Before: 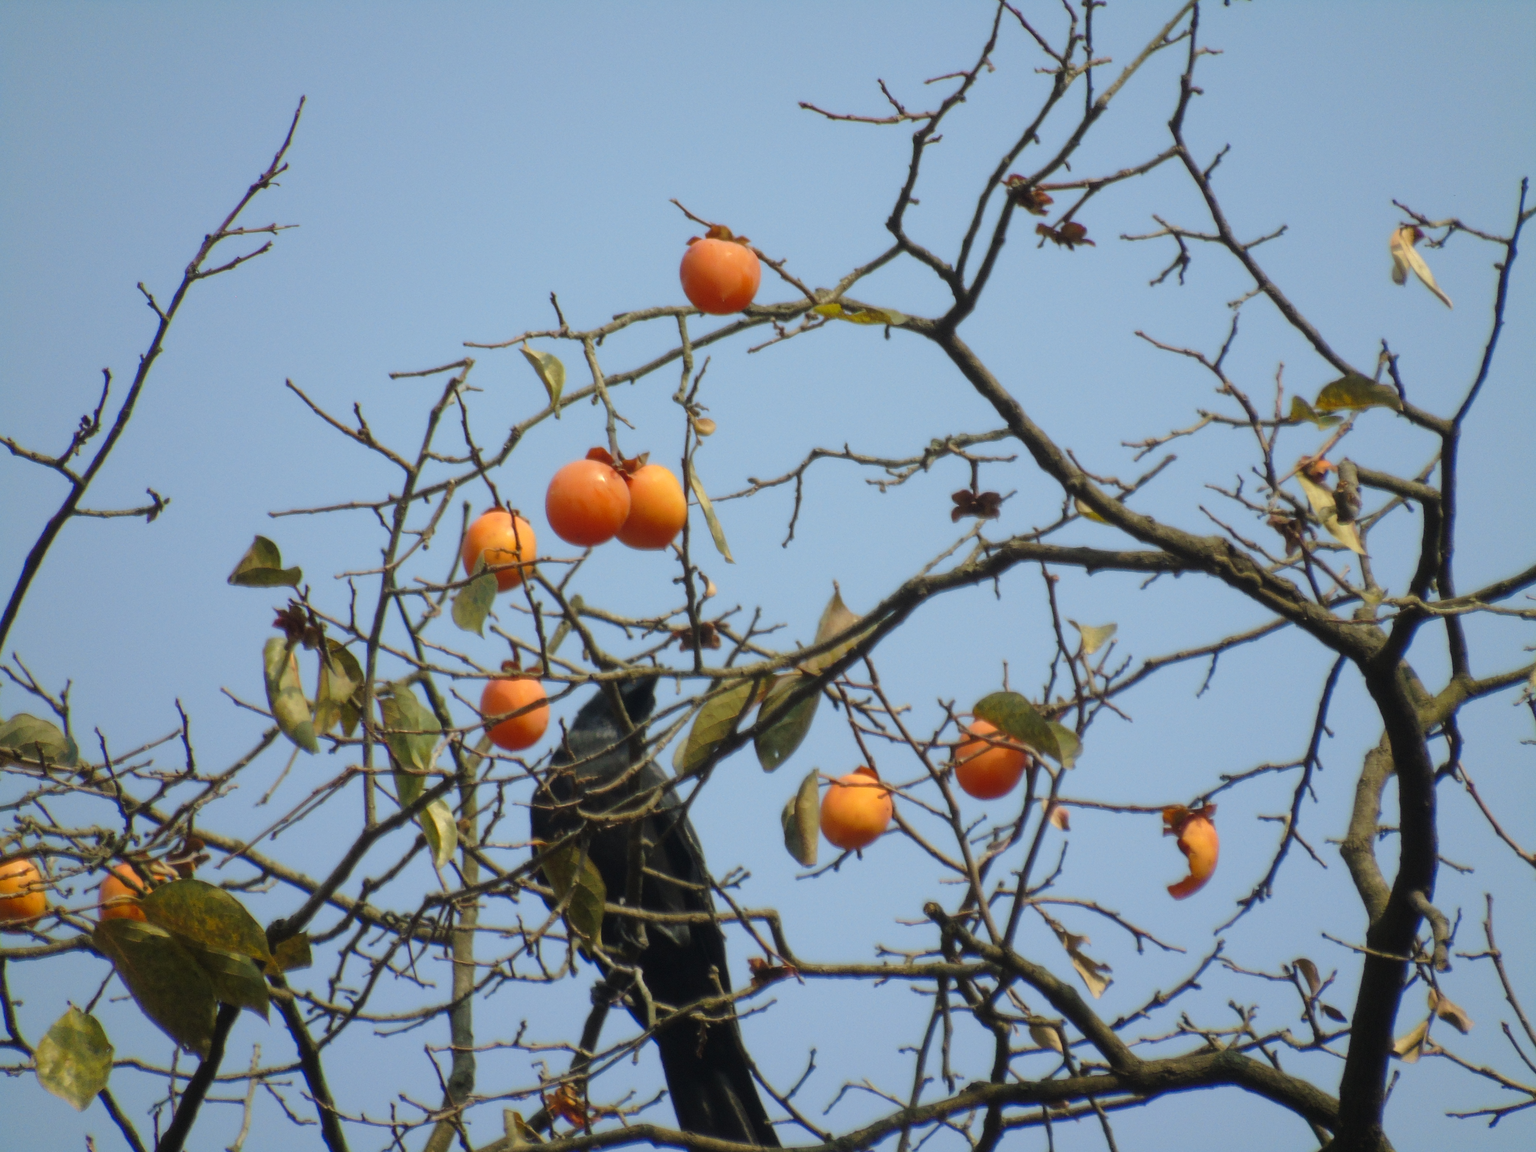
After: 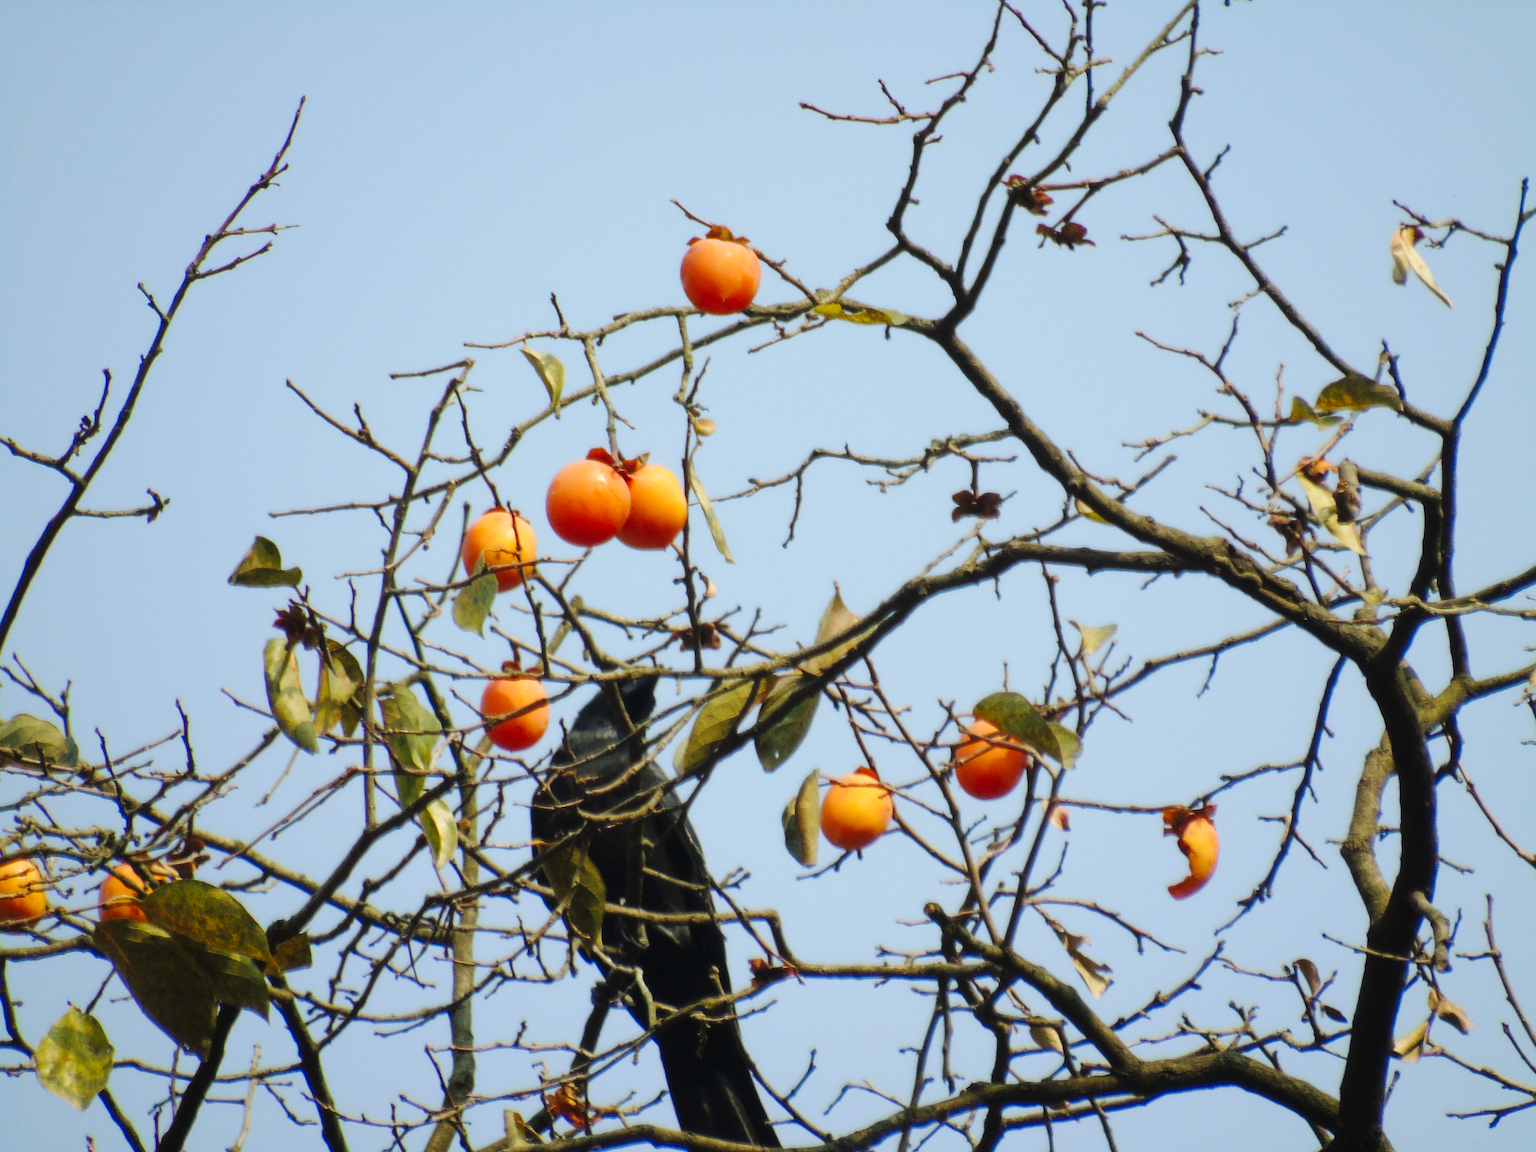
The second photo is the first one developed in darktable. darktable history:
base curve: curves: ch0 [(0, 0) (0.032, 0.025) (0.121, 0.166) (0.206, 0.329) (0.605, 0.79) (1, 1)], preserve colors none
sharpen: amount 0.2
